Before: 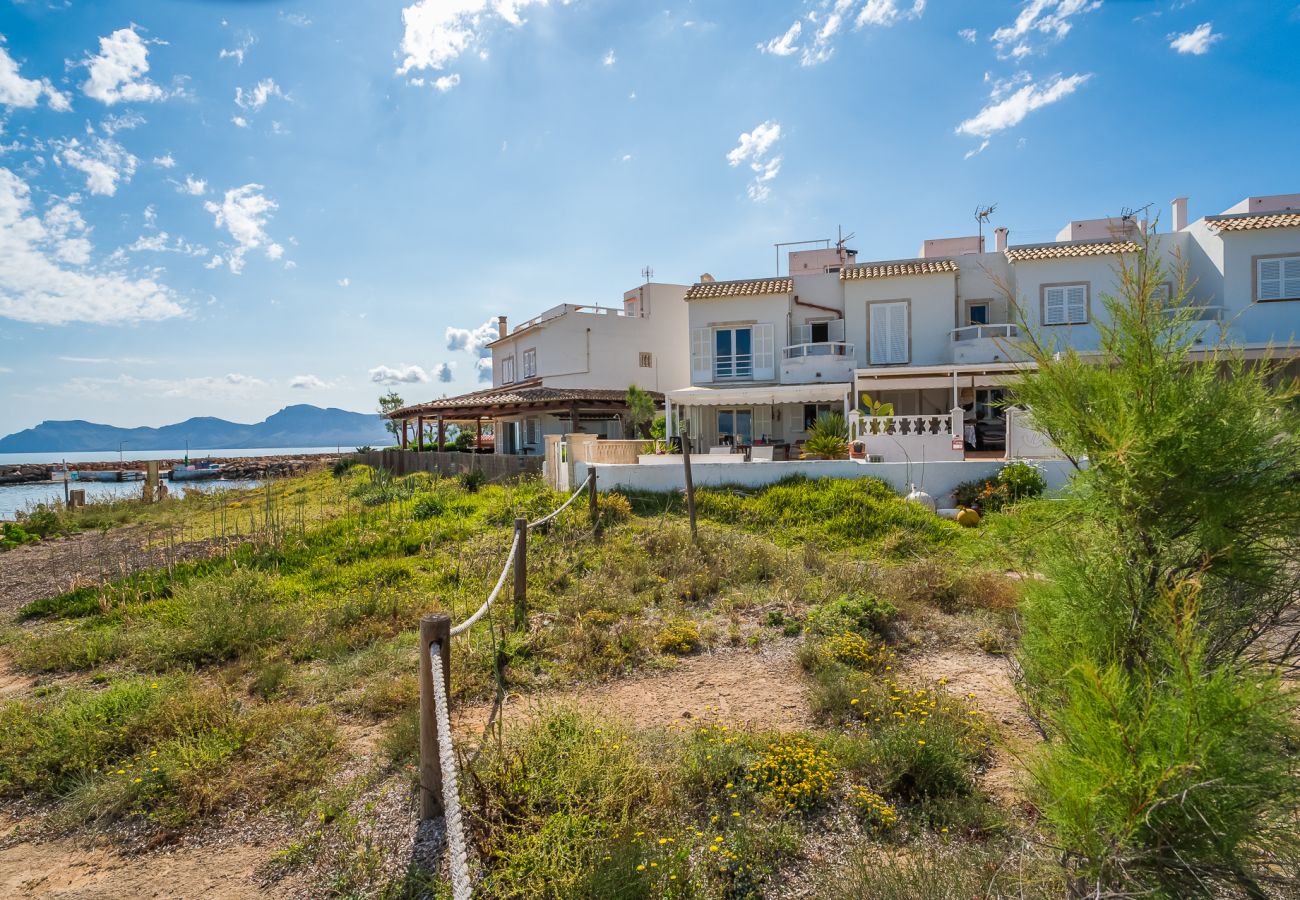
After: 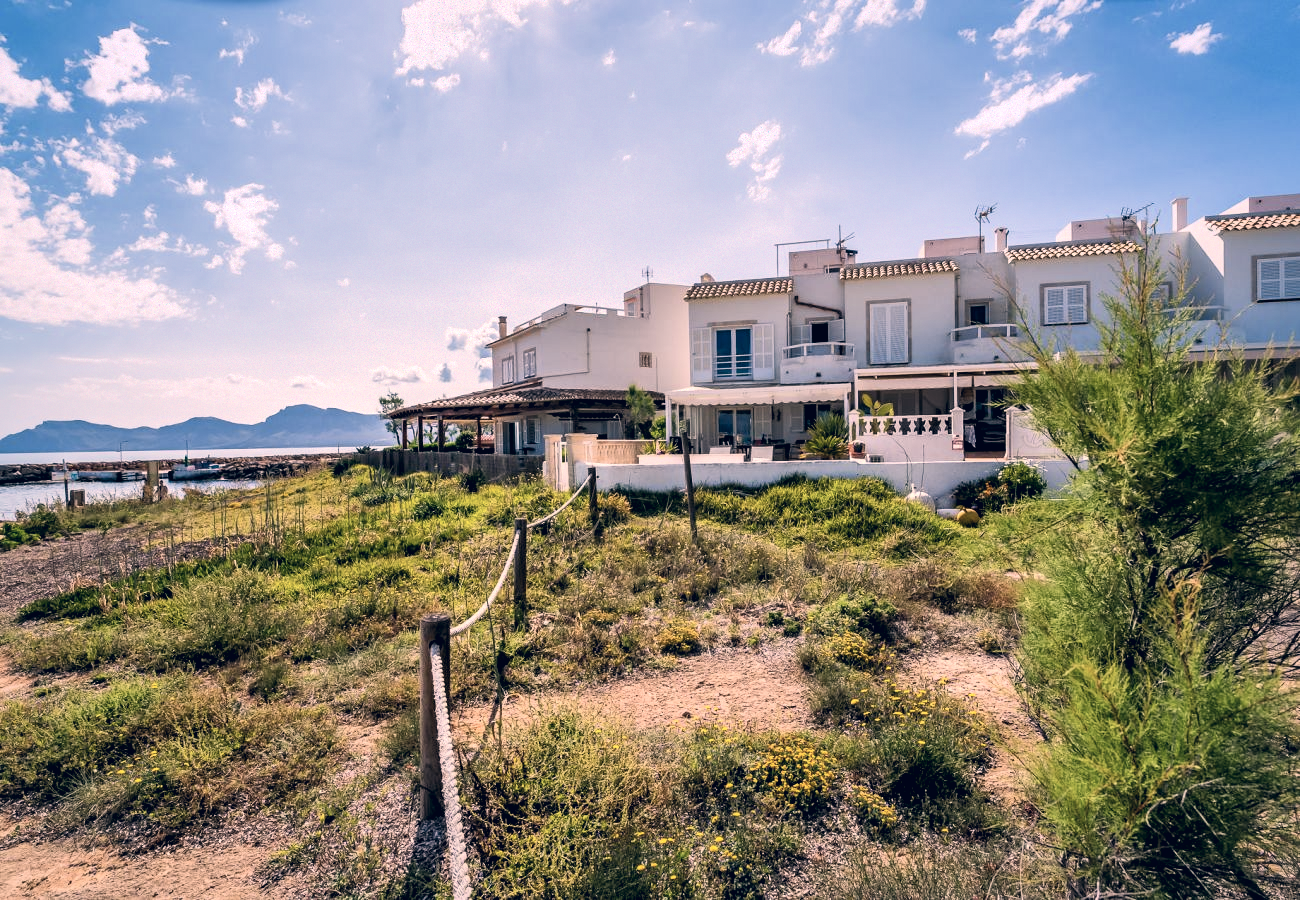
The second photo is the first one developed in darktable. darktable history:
exposure: exposure 0.187 EV, compensate exposure bias true, compensate highlight preservation false
color correction: highlights a* 14.12, highlights b* 5.65, shadows a* -5.37, shadows b* -15.15, saturation 0.865
local contrast: mode bilateral grid, contrast 21, coarseness 100, detail 150%, midtone range 0.2
filmic rgb: middle gray luminance 10.09%, black relative exposure -8.62 EV, white relative exposure 3.29 EV, threshold -0.27 EV, transition 3.19 EV, structure ↔ texture 99.87%, target black luminance 0%, hardness 5.2, latitude 44.63%, contrast 1.303, highlights saturation mix 3.72%, shadows ↔ highlights balance 24.47%, enable highlight reconstruction true
